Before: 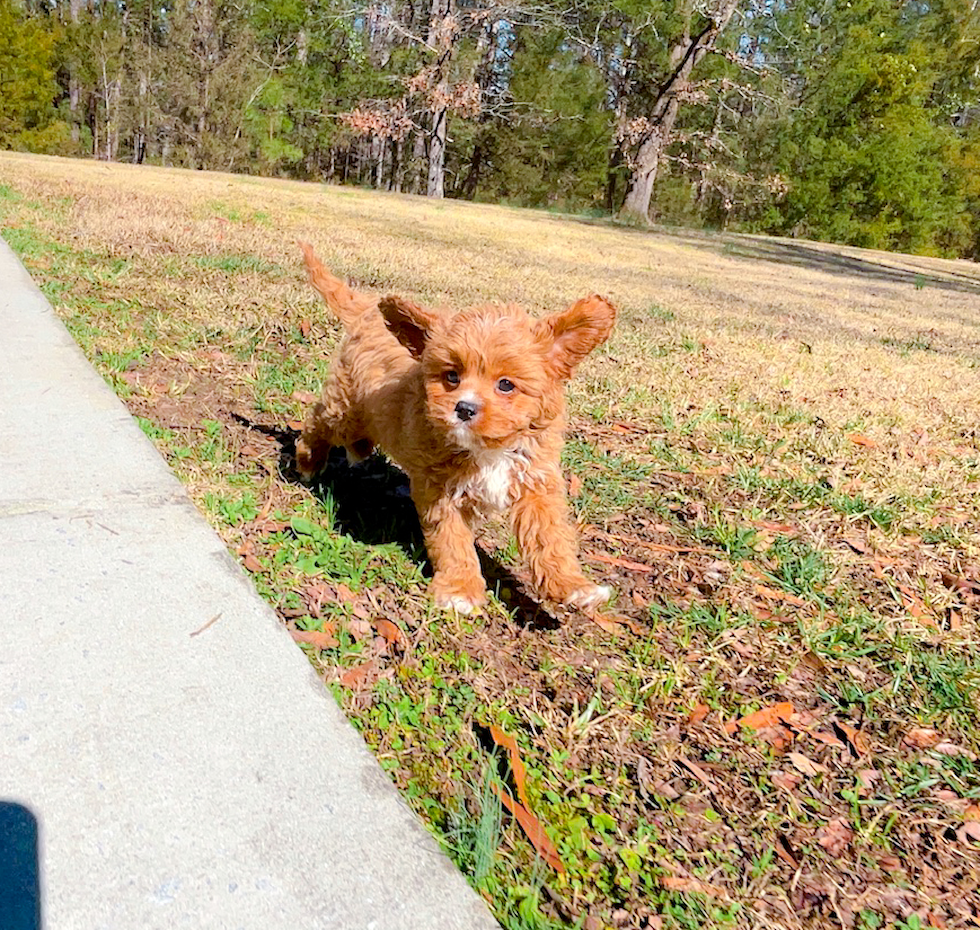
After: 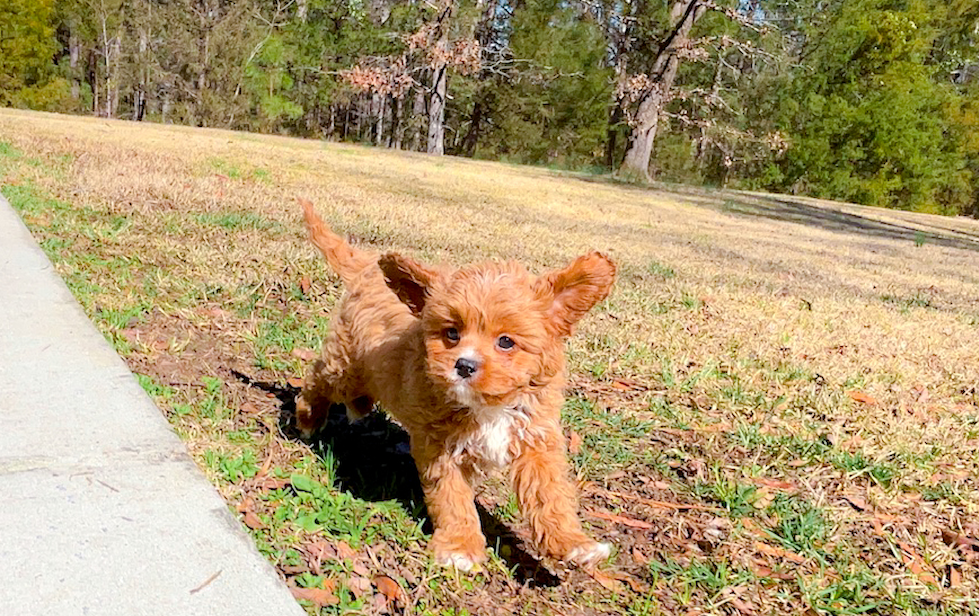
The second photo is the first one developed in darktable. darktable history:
crop and rotate: top 4.722%, bottom 28.982%
